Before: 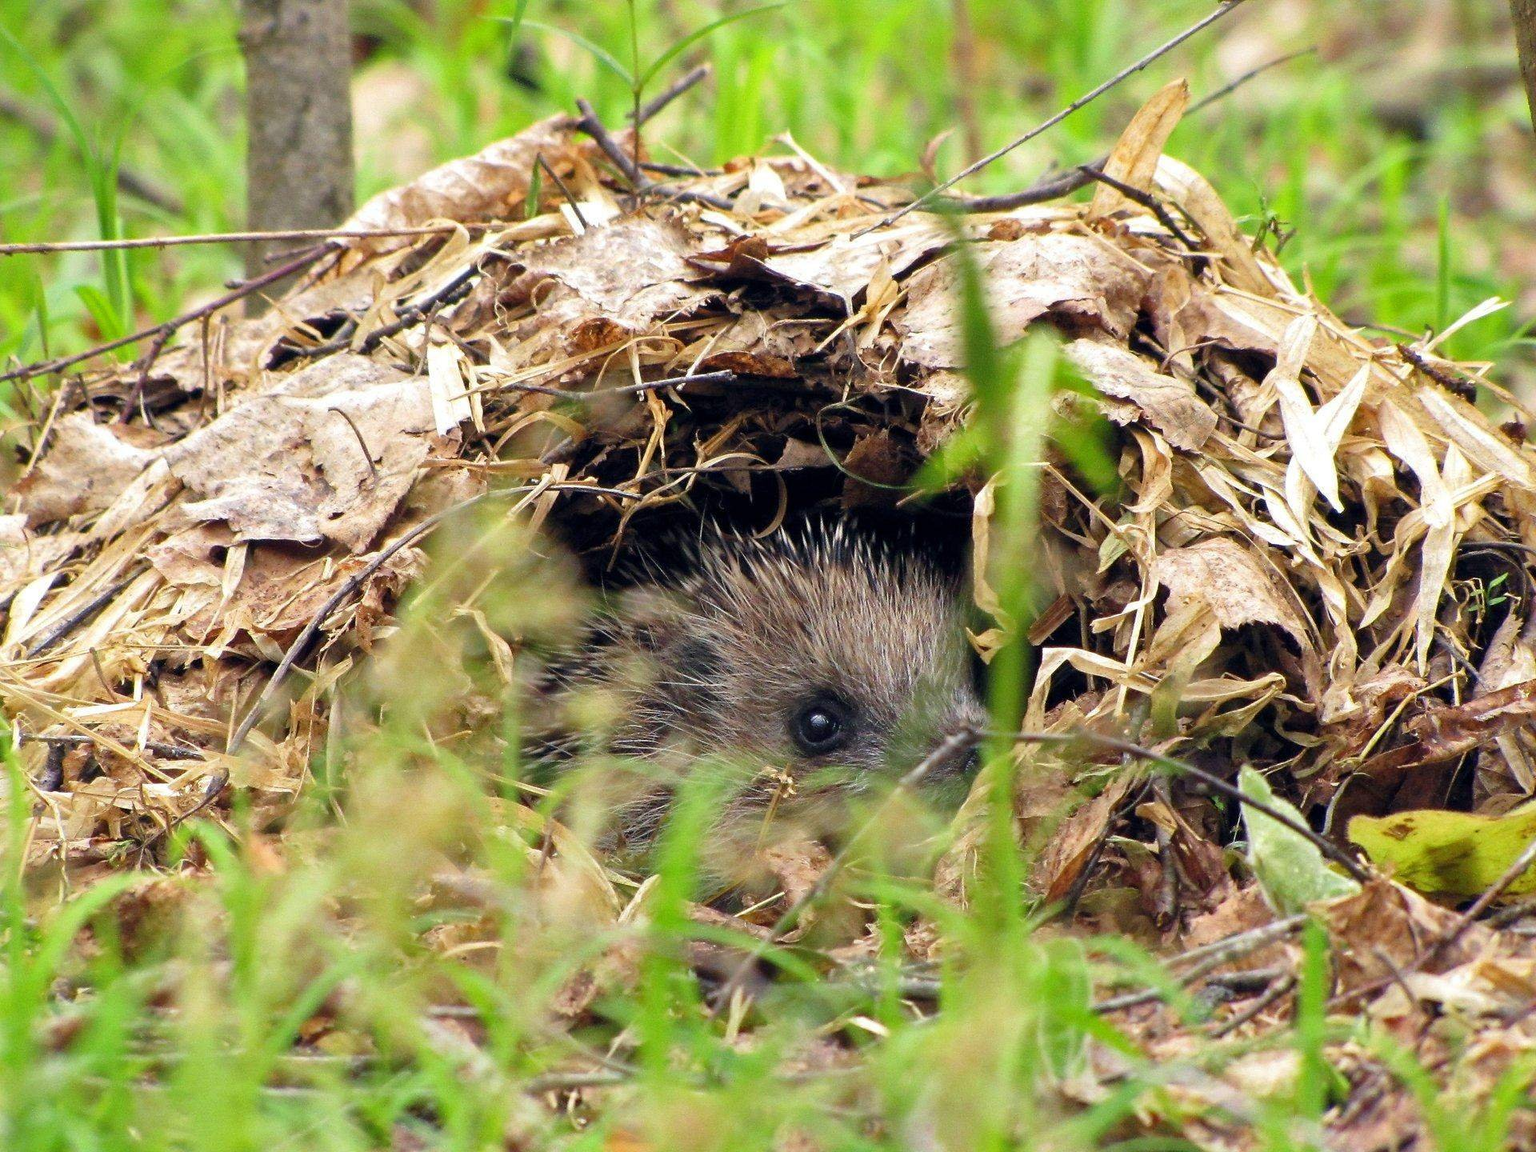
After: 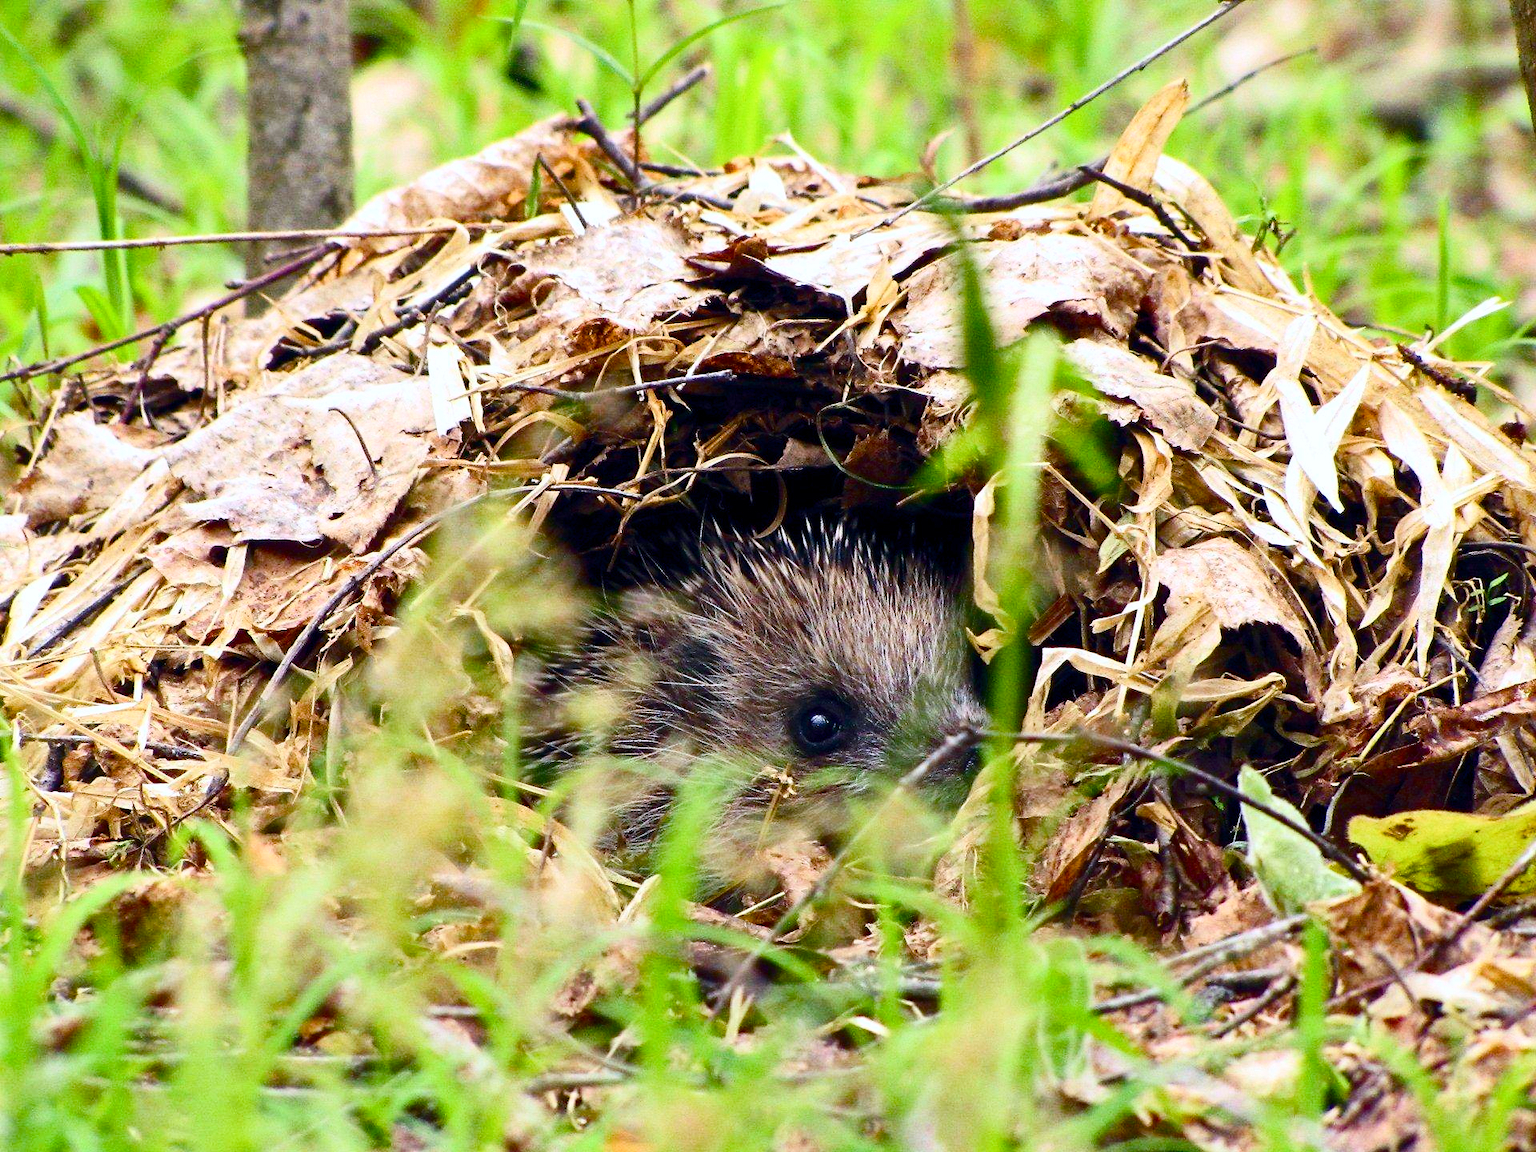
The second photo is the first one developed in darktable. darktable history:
color balance rgb: perceptual saturation grading › global saturation 34.61%, perceptual saturation grading › highlights -29.844%, perceptual saturation grading › shadows 35.456%, global vibrance 14.764%
color calibration: illuminant as shot in camera, x 0.358, y 0.373, temperature 4628.91 K
contrast brightness saturation: contrast 0.292
